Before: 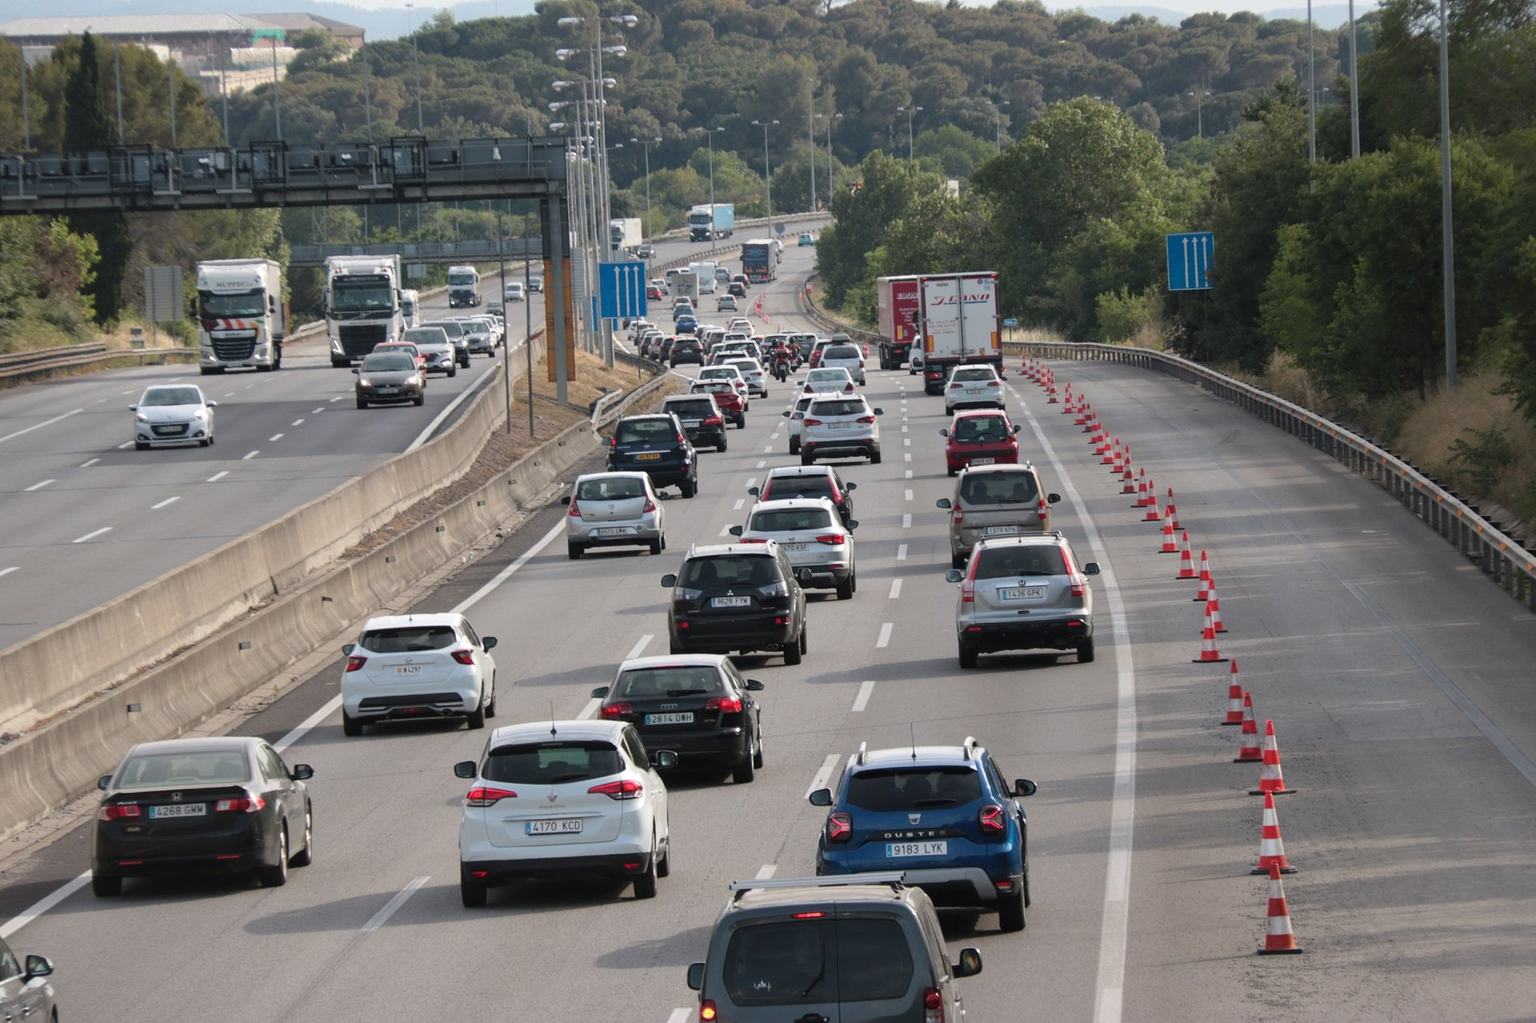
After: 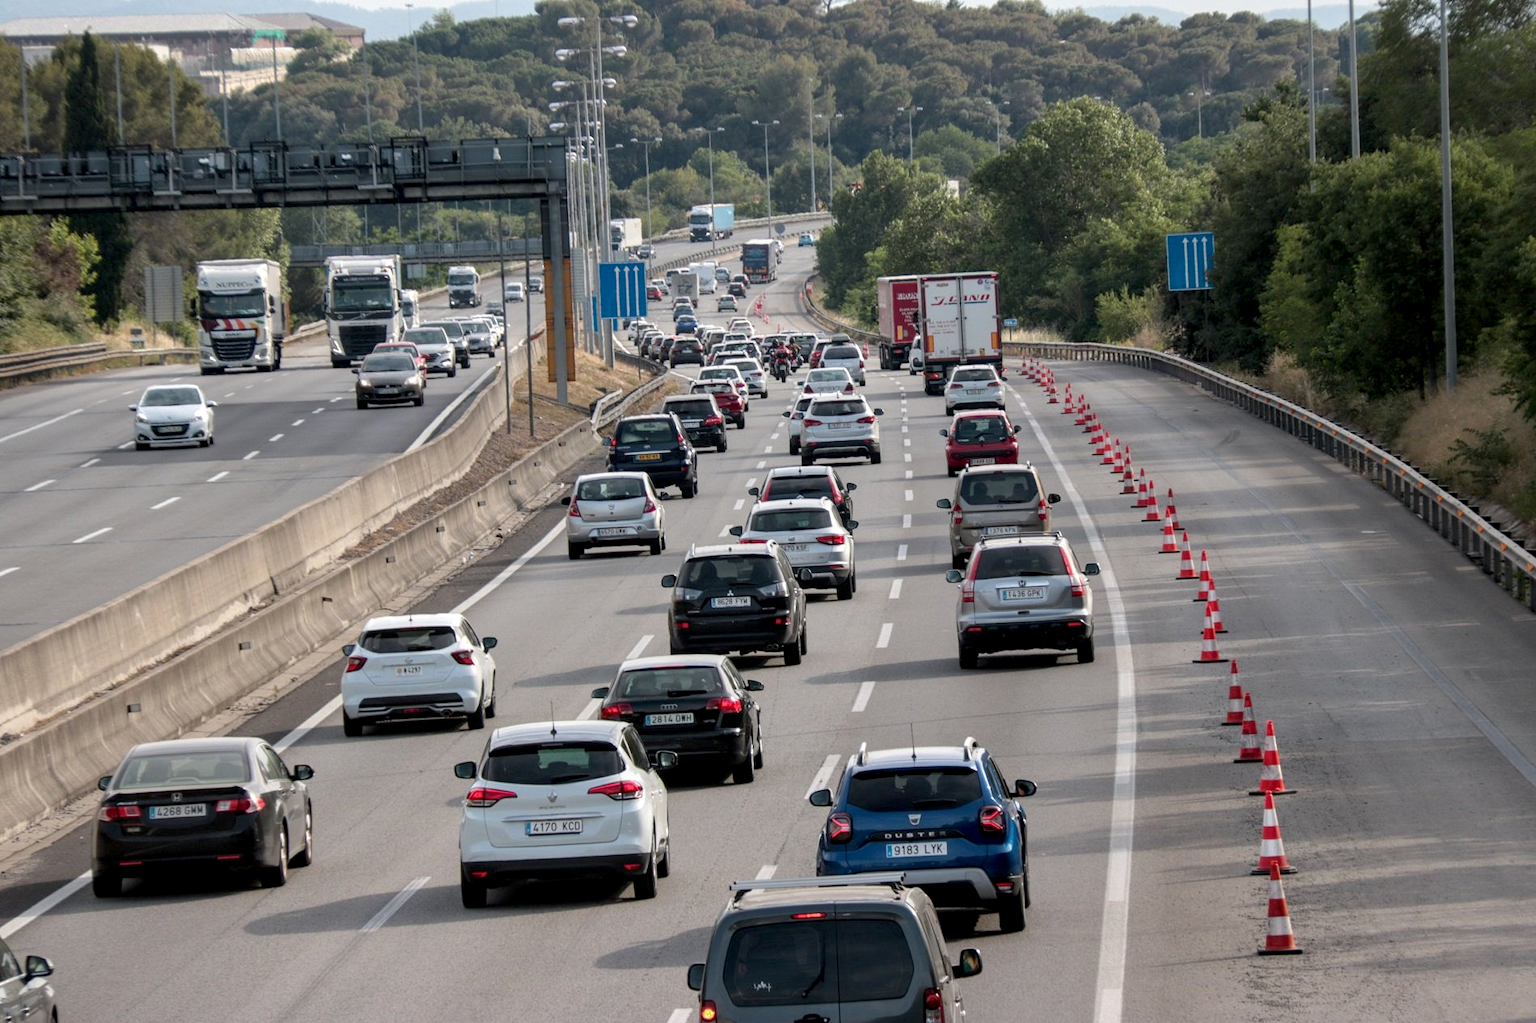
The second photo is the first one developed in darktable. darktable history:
exposure: black level correction 0.007, exposure 0.089 EV, compensate exposure bias true, compensate highlight preservation false
local contrast: on, module defaults
